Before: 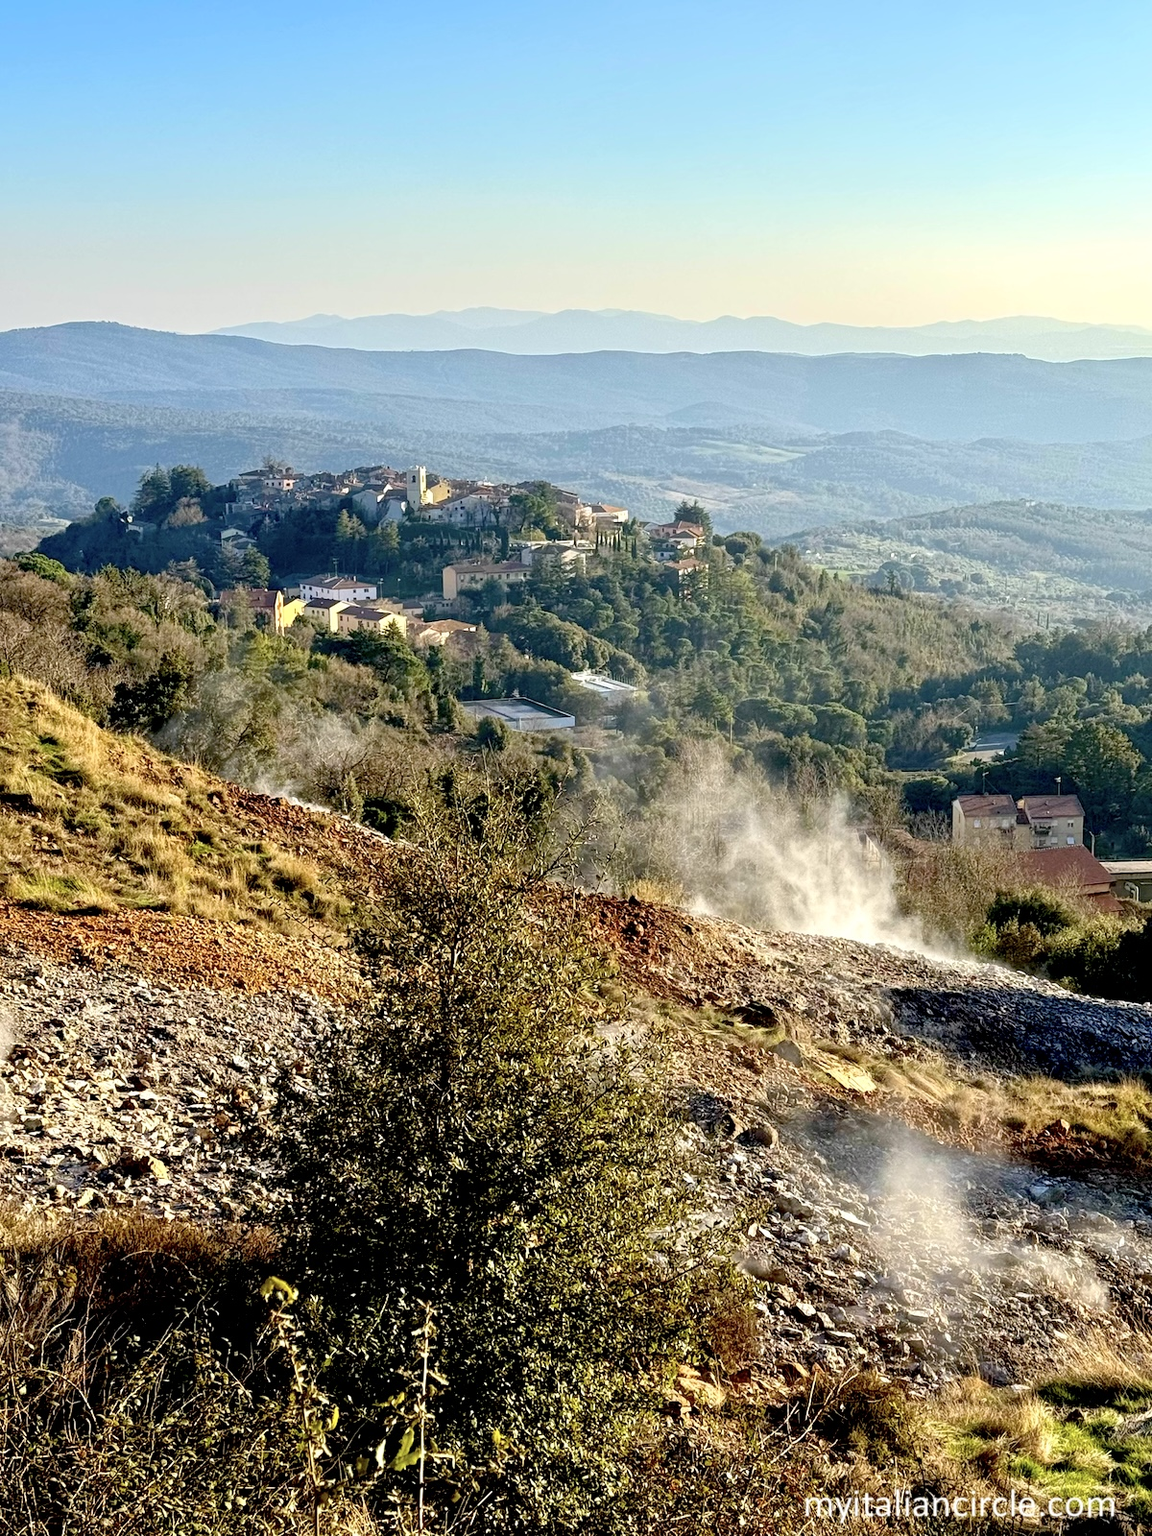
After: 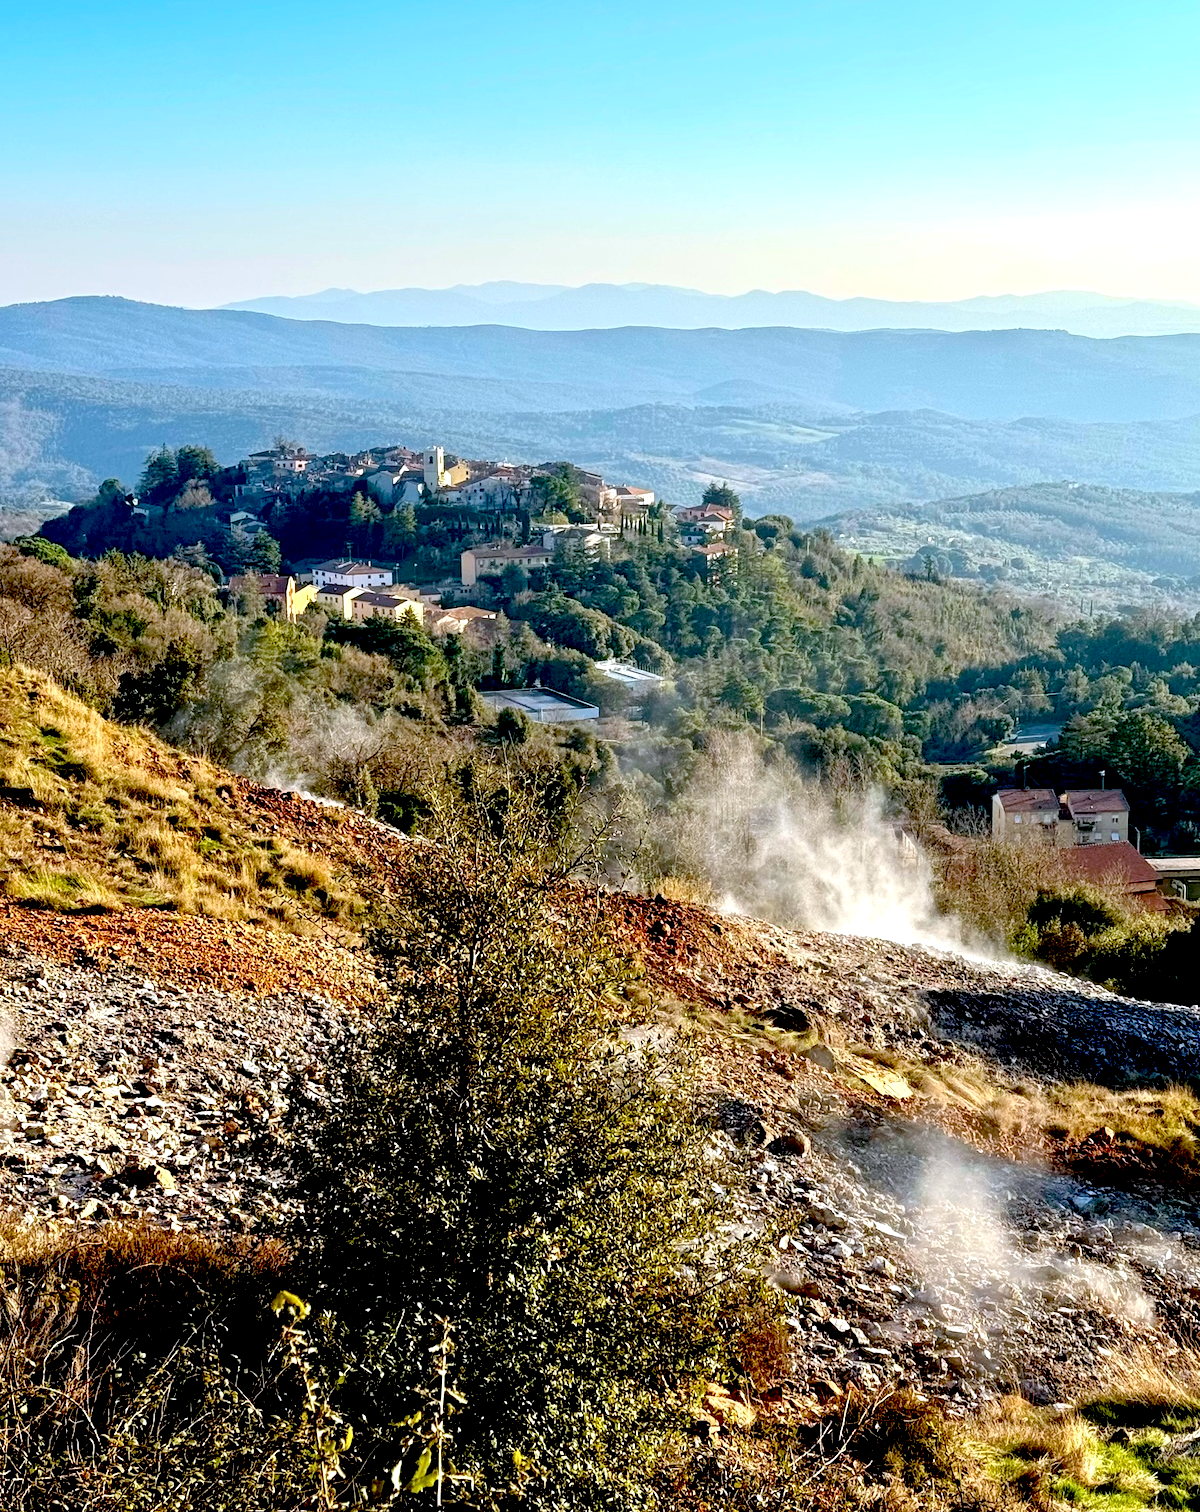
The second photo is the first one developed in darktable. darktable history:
crop and rotate: top 2.479%, bottom 3.018%
exposure: black level correction 0.025, exposure 0.182 EV, compensate highlight preservation false
color correction: highlights a* -0.772, highlights b* -8.92
